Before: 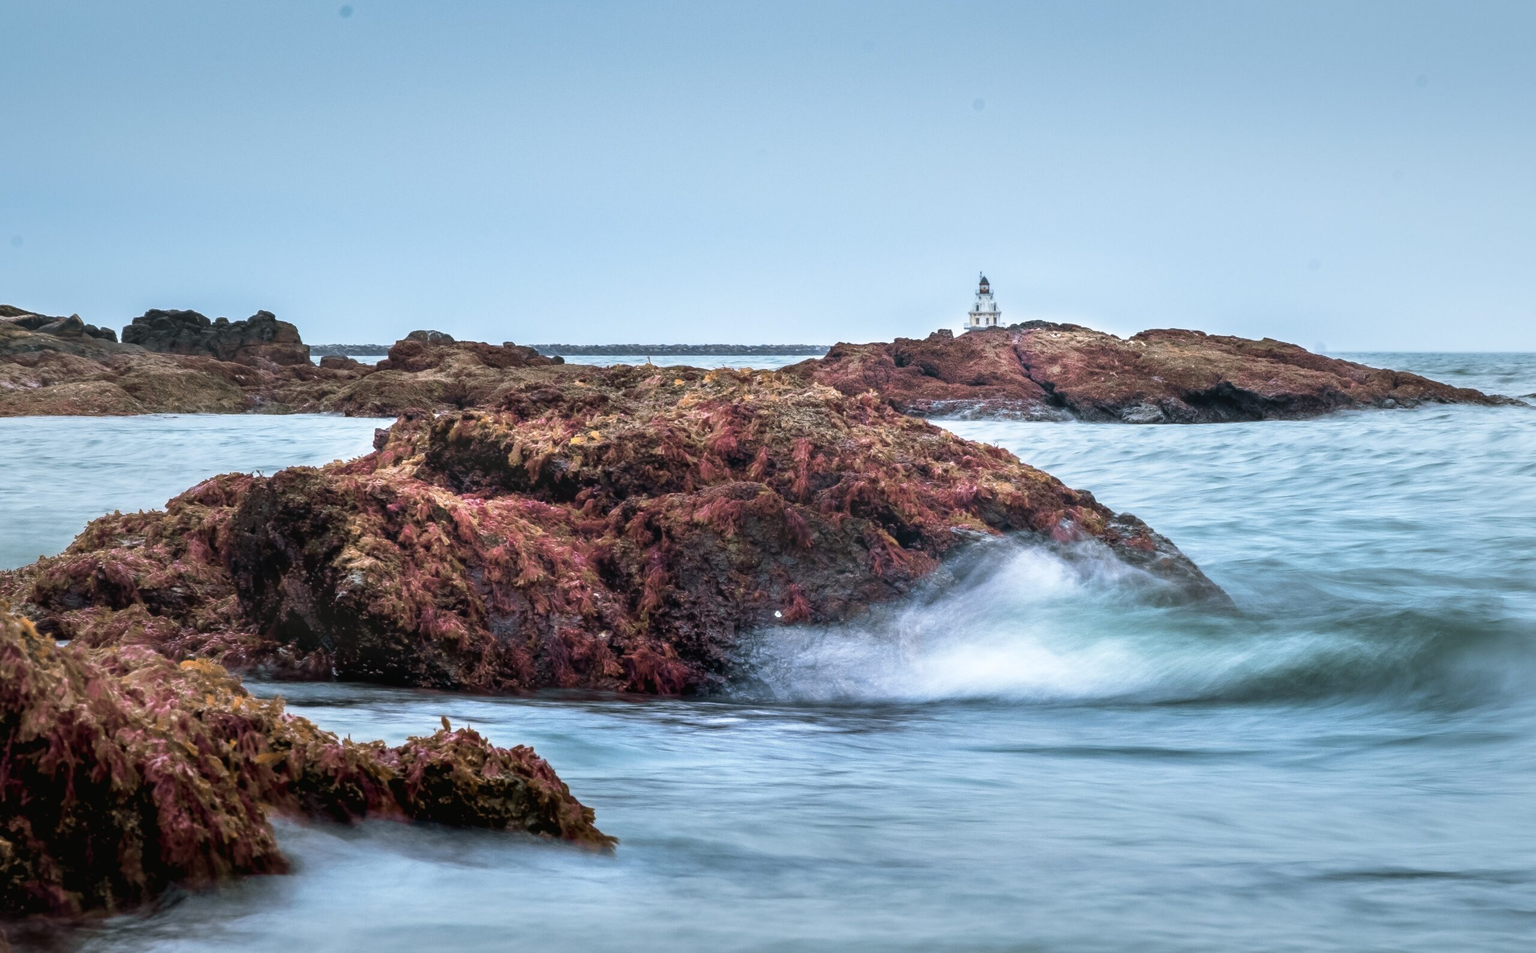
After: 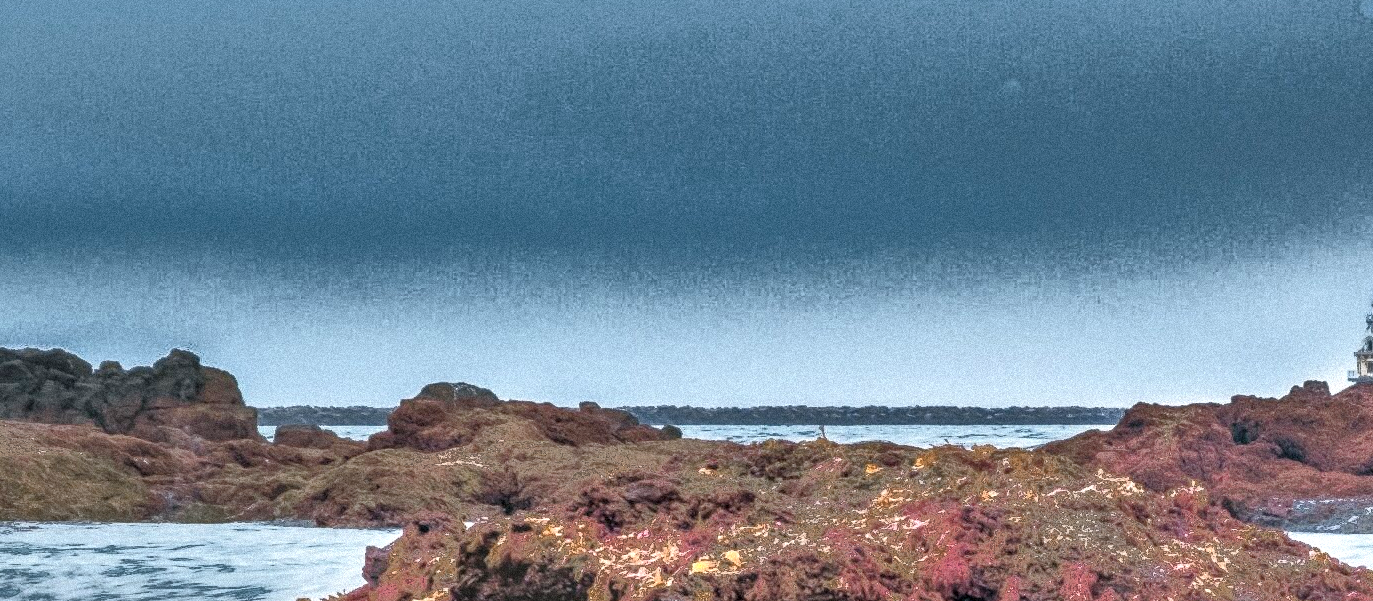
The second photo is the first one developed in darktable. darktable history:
fill light: exposure -0.73 EV, center 0.69, width 2.2
grain: strength 35%, mid-tones bias 0%
shadows and highlights: white point adjustment 0.1, highlights -70, soften with gaussian
local contrast: on, module defaults
tone equalizer: -7 EV 0.15 EV, -6 EV 0.6 EV, -5 EV 1.15 EV, -4 EV 1.33 EV, -3 EV 1.15 EV, -2 EV 0.6 EV, -1 EV 0.15 EV, mask exposure compensation -0.5 EV
crop: left 10.121%, top 10.631%, right 36.218%, bottom 51.526%
